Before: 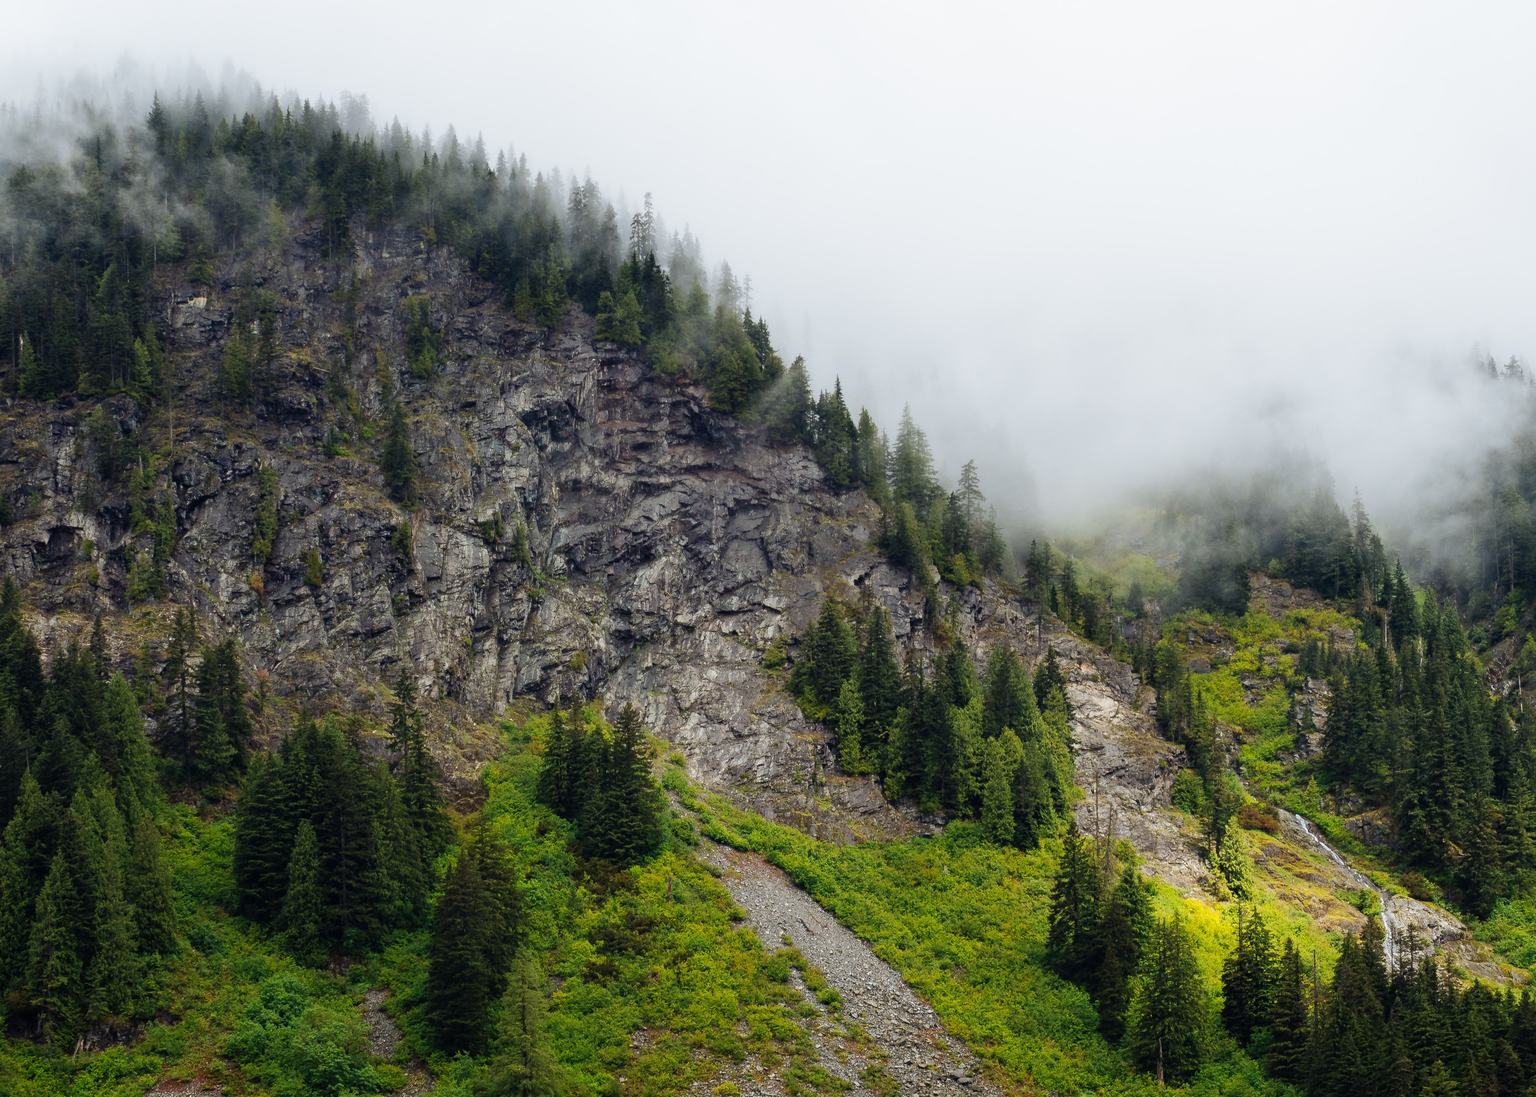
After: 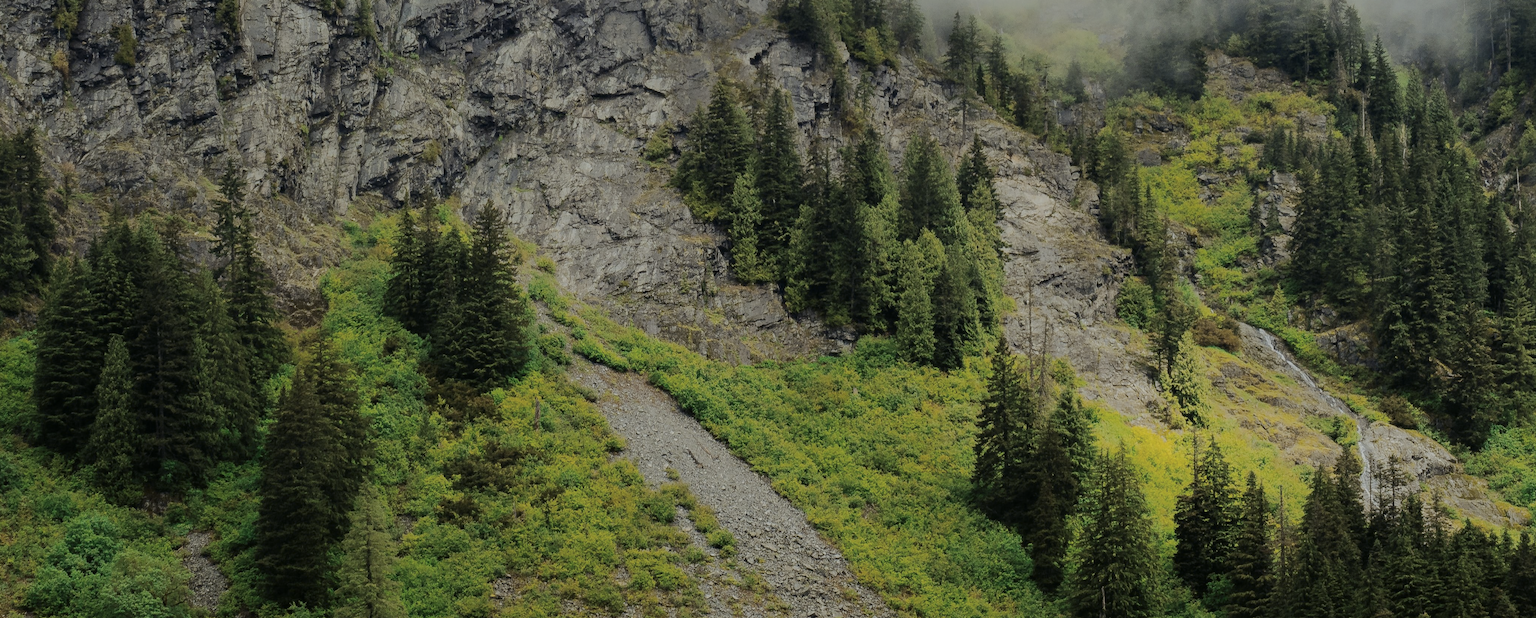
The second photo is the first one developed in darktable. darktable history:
crop and rotate: left 13.315%, top 48.285%, bottom 2.848%
contrast brightness saturation: contrast 0.095, brightness 0.034, saturation 0.086
tone equalizer: -8 EV -0.039 EV, -7 EV 0.013 EV, -6 EV -0.006 EV, -5 EV 0.005 EV, -4 EV -0.051 EV, -3 EV -0.24 EV, -2 EV -0.69 EV, -1 EV -0.975 EV, +0 EV -0.971 EV, edges refinement/feathering 500, mask exposure compensation -1.57 EV, preserve details no
tone curve: curves: ch1 [(0, 0) (0.173, 0.145) (0.467, 0.477) (0.808, 0.611) (1, 1)]; ch2 [(0, 0) (0.255, 0.314) (0.498, 0.509) (0.694, 0.64) (1, 1)], color space Lab, independent channels, preserve colors none
